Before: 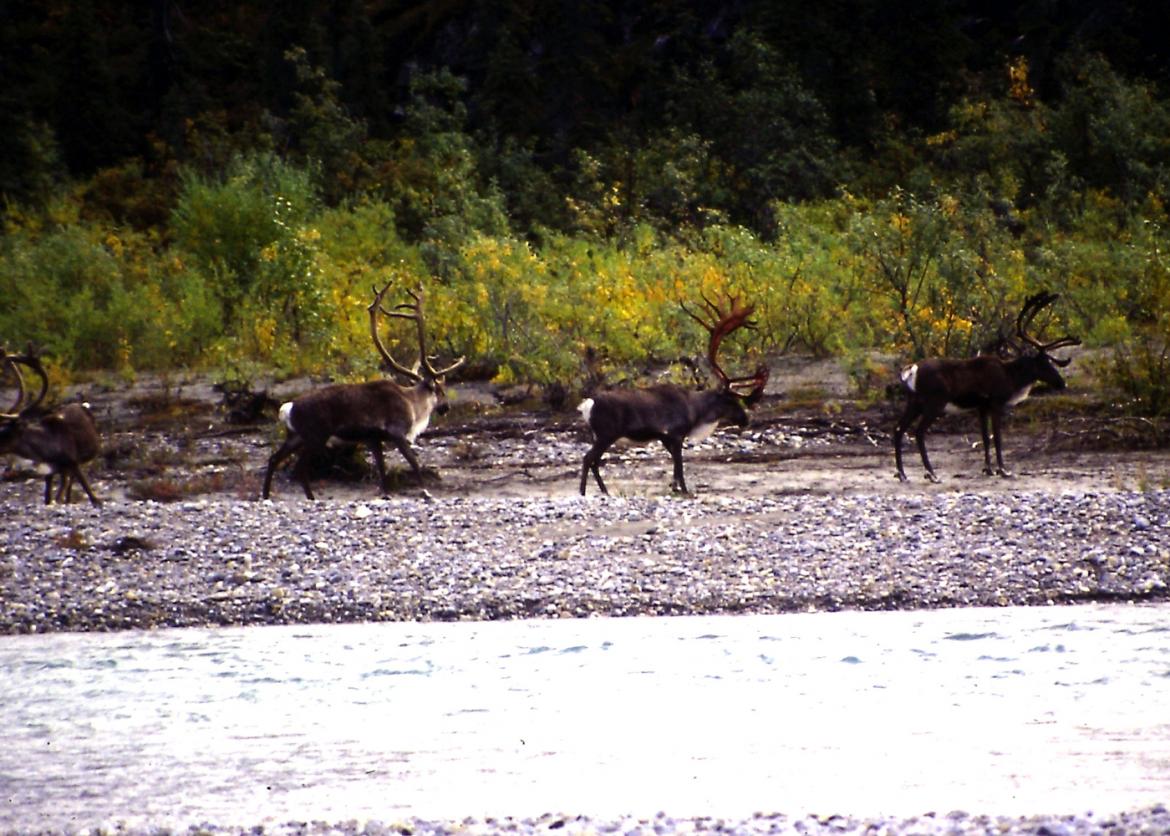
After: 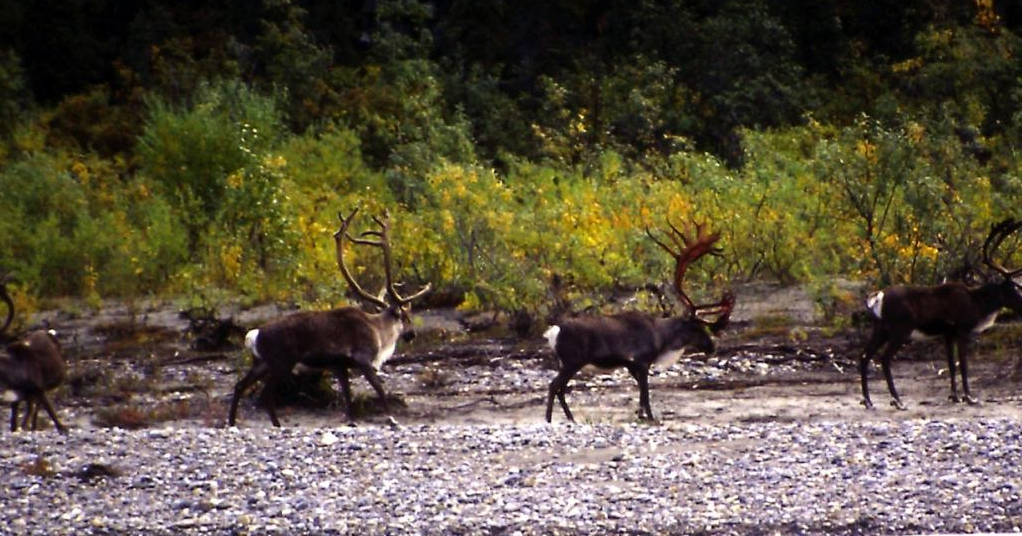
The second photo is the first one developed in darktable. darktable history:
crop: left 2.953%, top 8.839%, right 9.646%, bottom 27.015%
